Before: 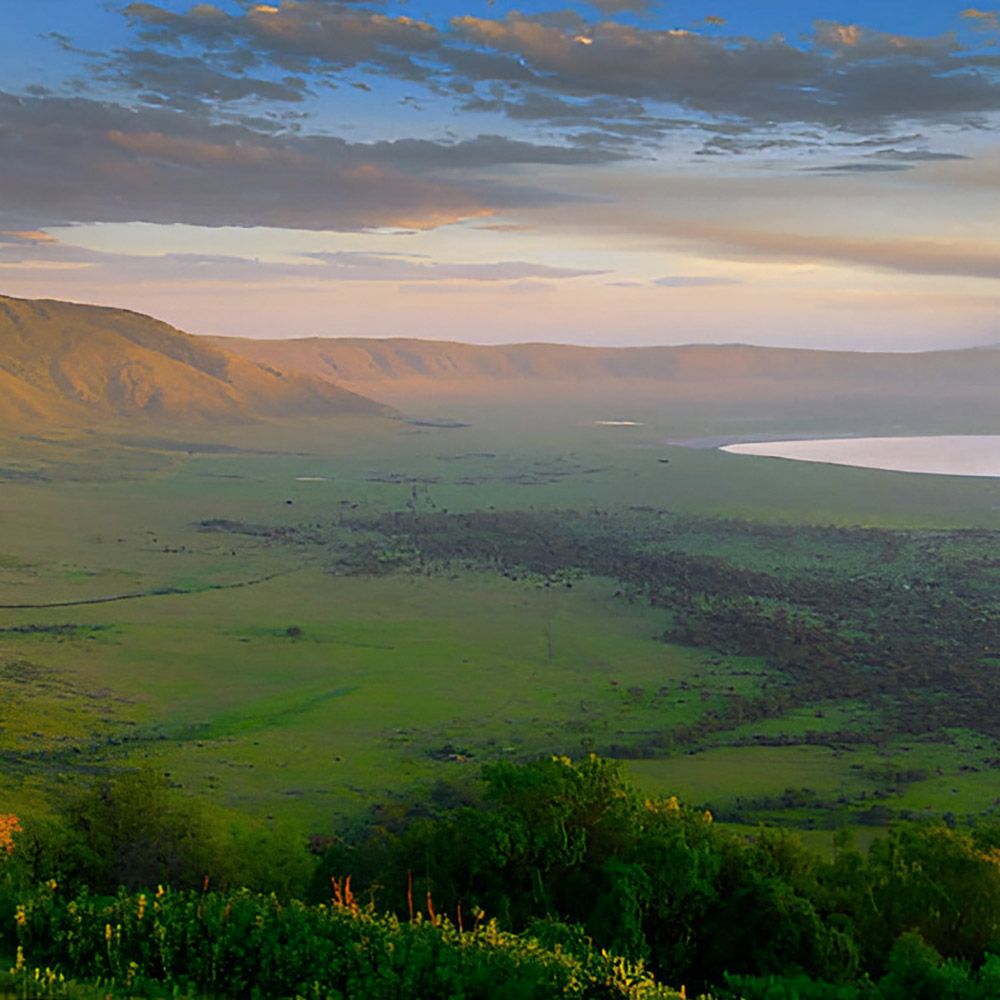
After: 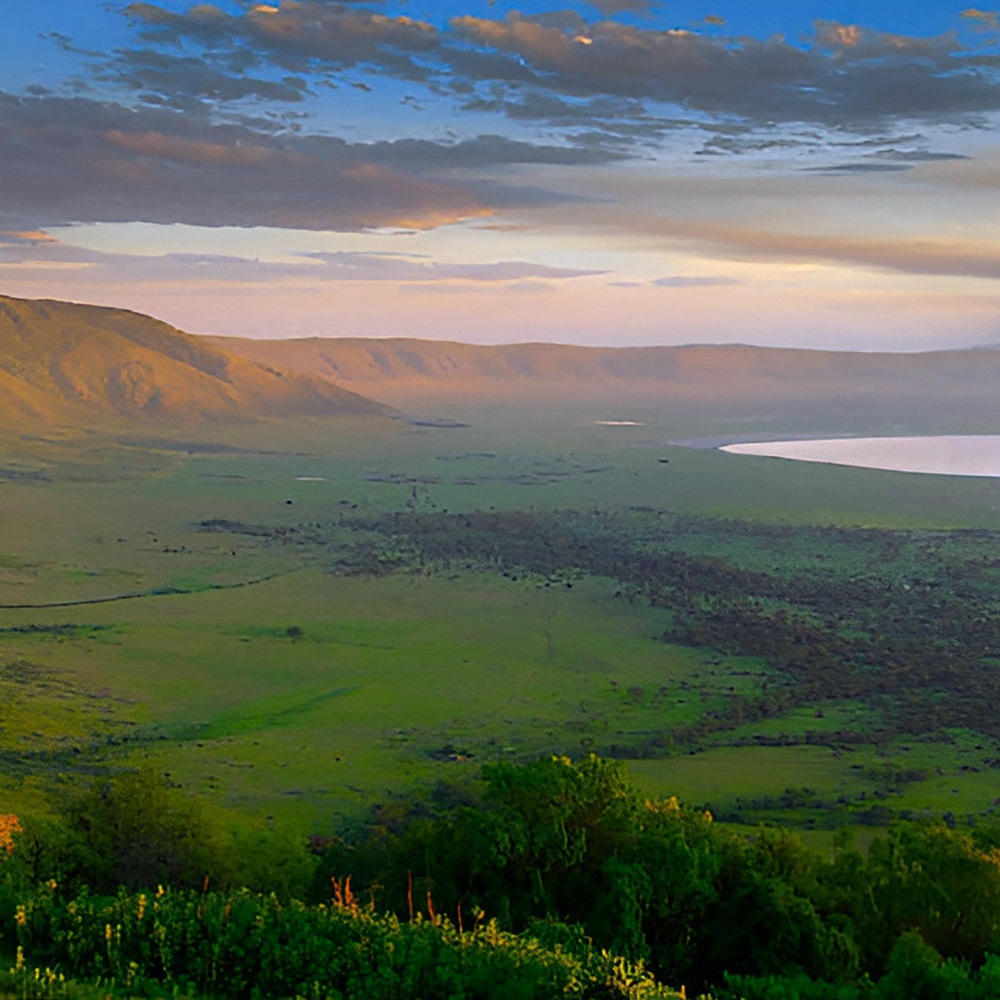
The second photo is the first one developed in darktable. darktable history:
haze removal: compatibility mode true, adaptive false
white balance: red 1.009, blue 1.027
